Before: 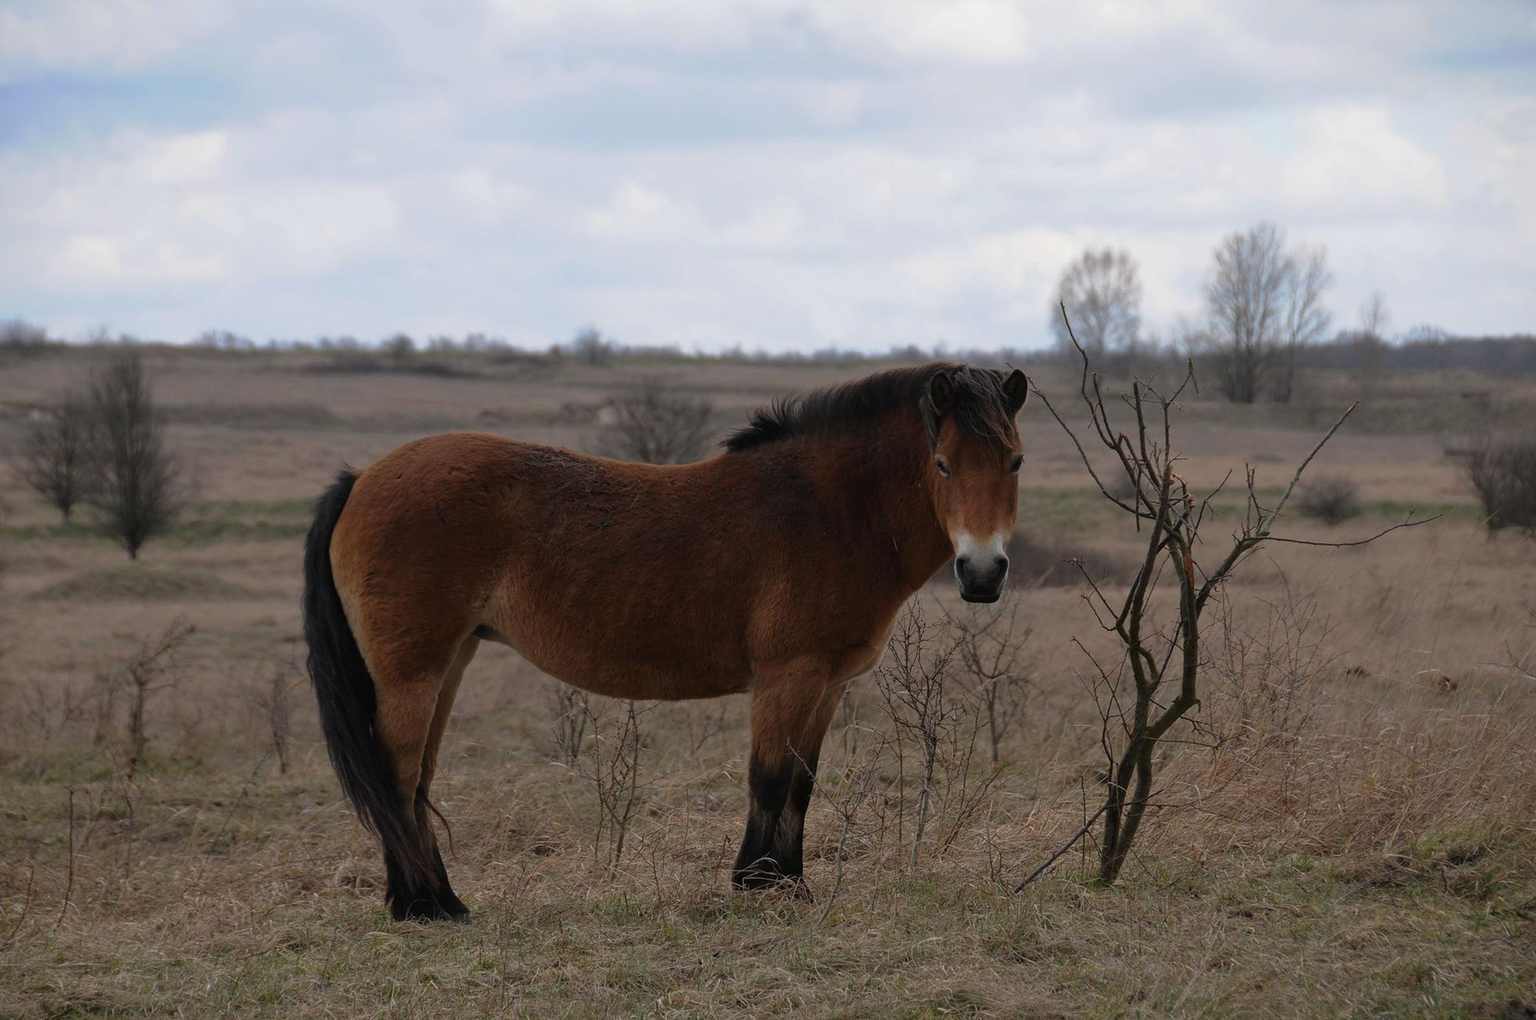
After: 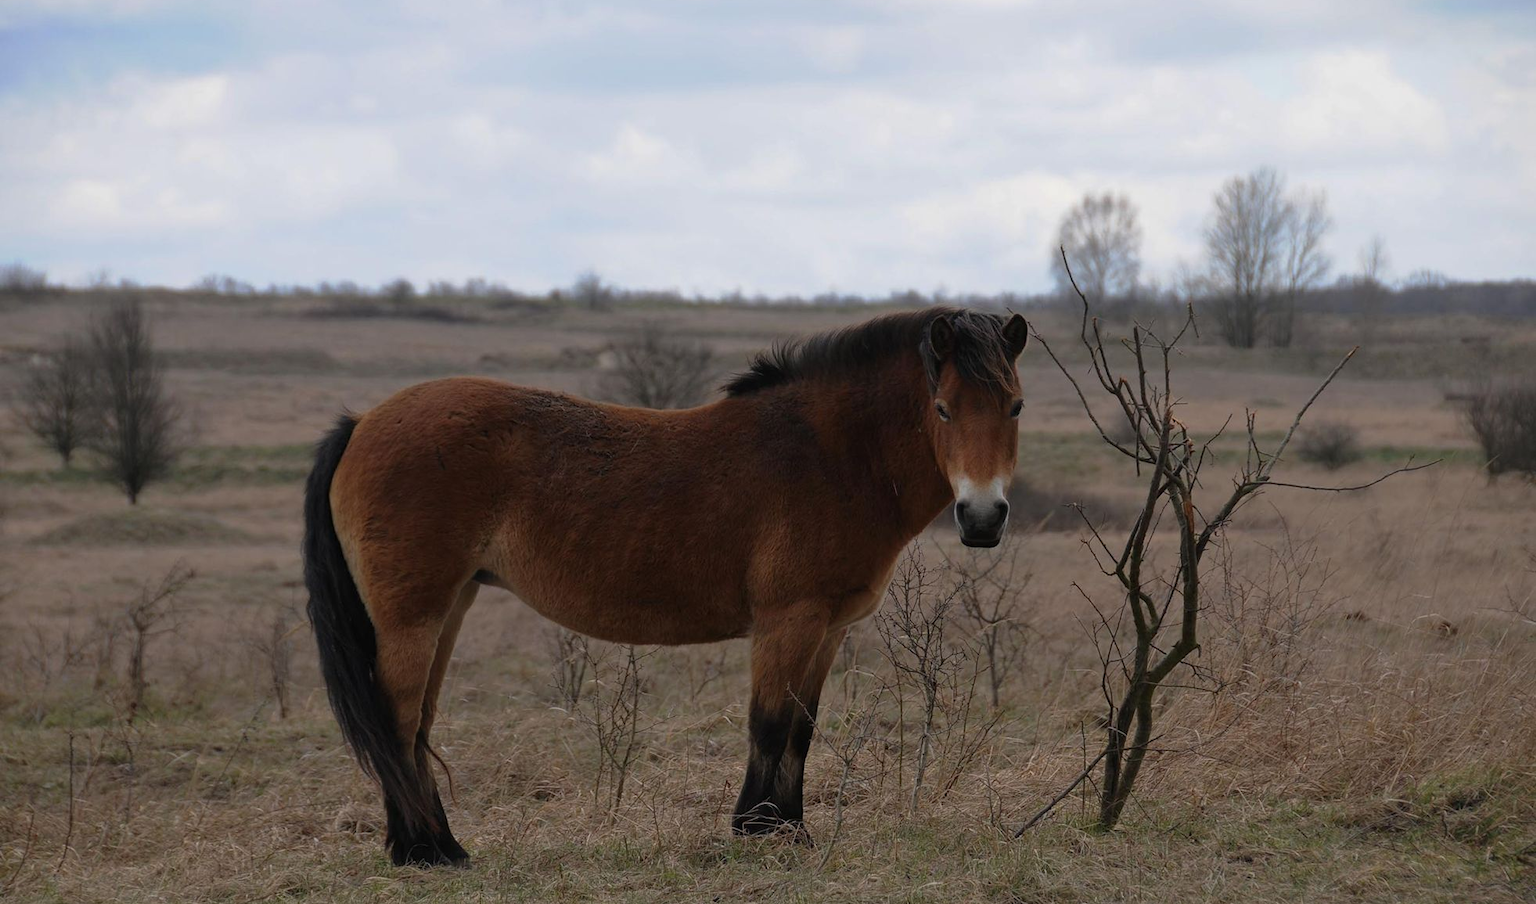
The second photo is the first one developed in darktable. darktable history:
crop and rotate: top 5.482%, bottom 5.826%
